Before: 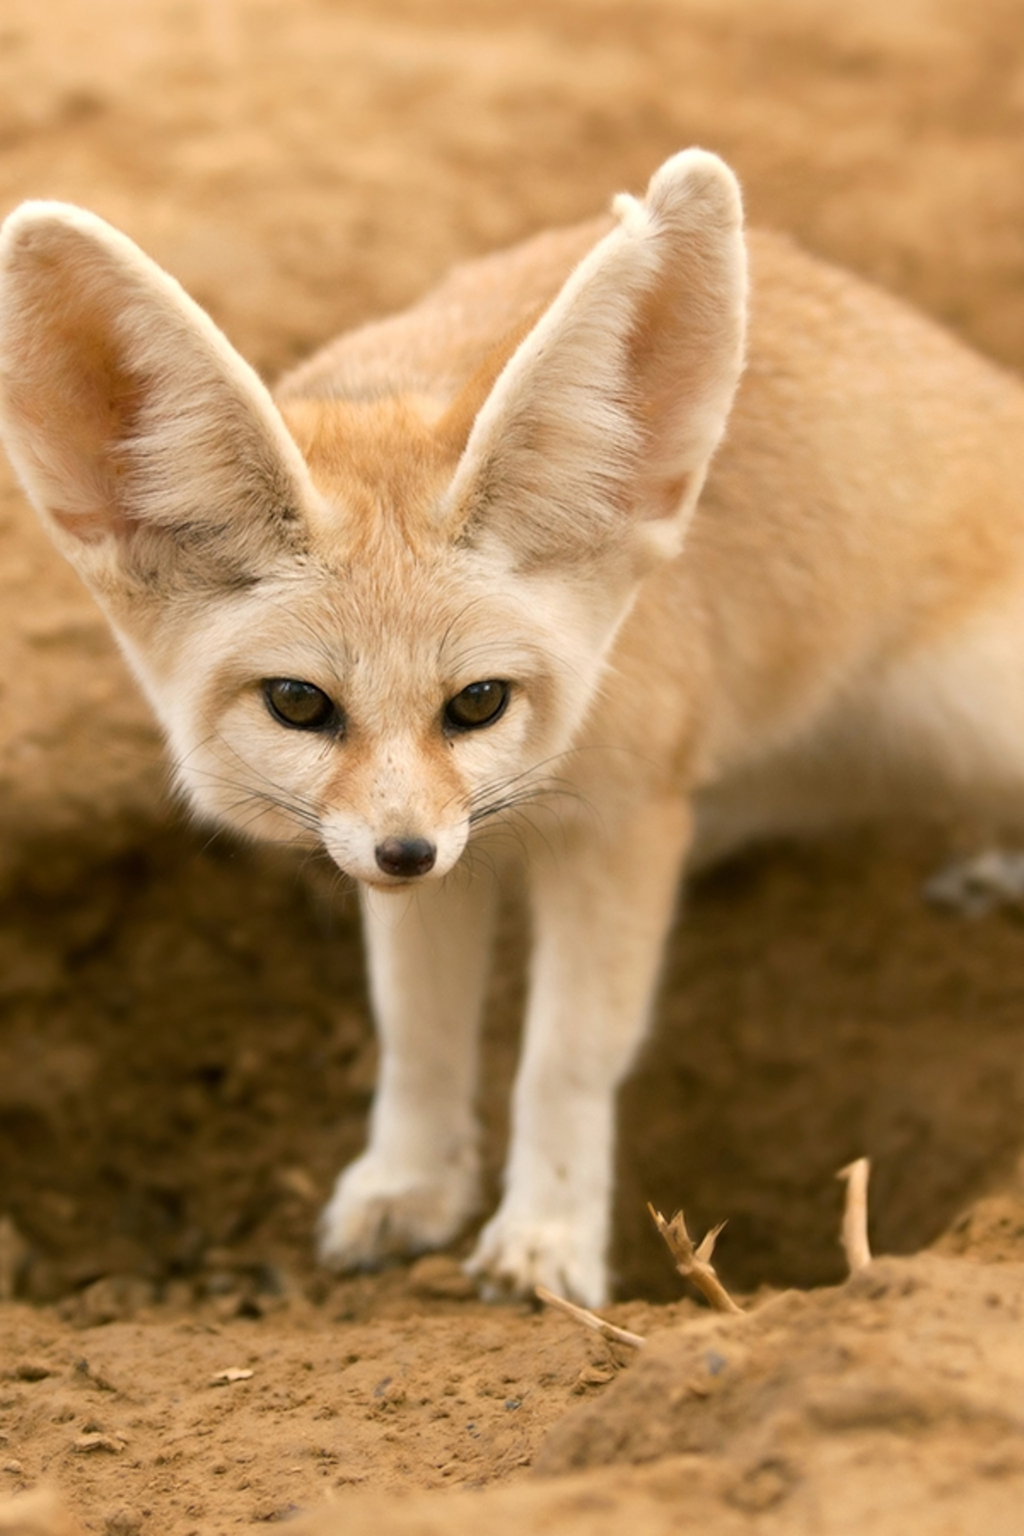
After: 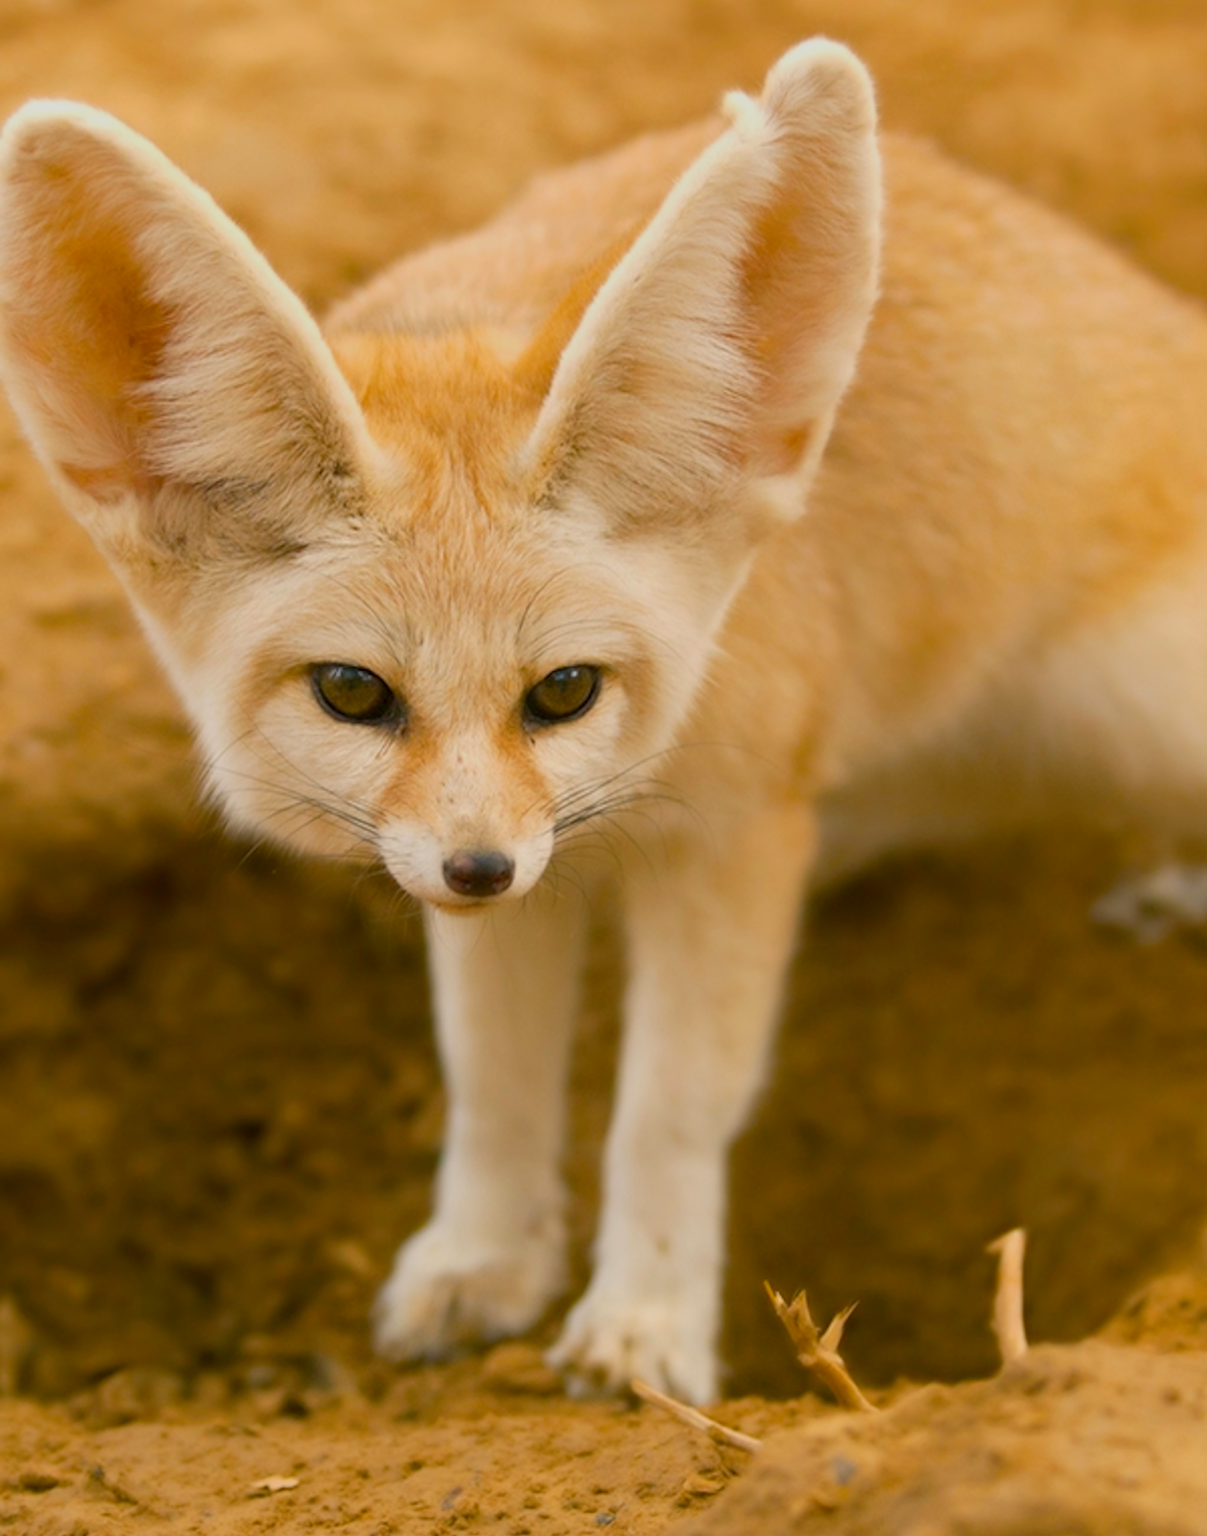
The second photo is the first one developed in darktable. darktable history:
color balance rgb: perceptual saturation grading › global saturation 31.038%, contrast -19.658%
crop: top 7.587%, bottom 7.609%
